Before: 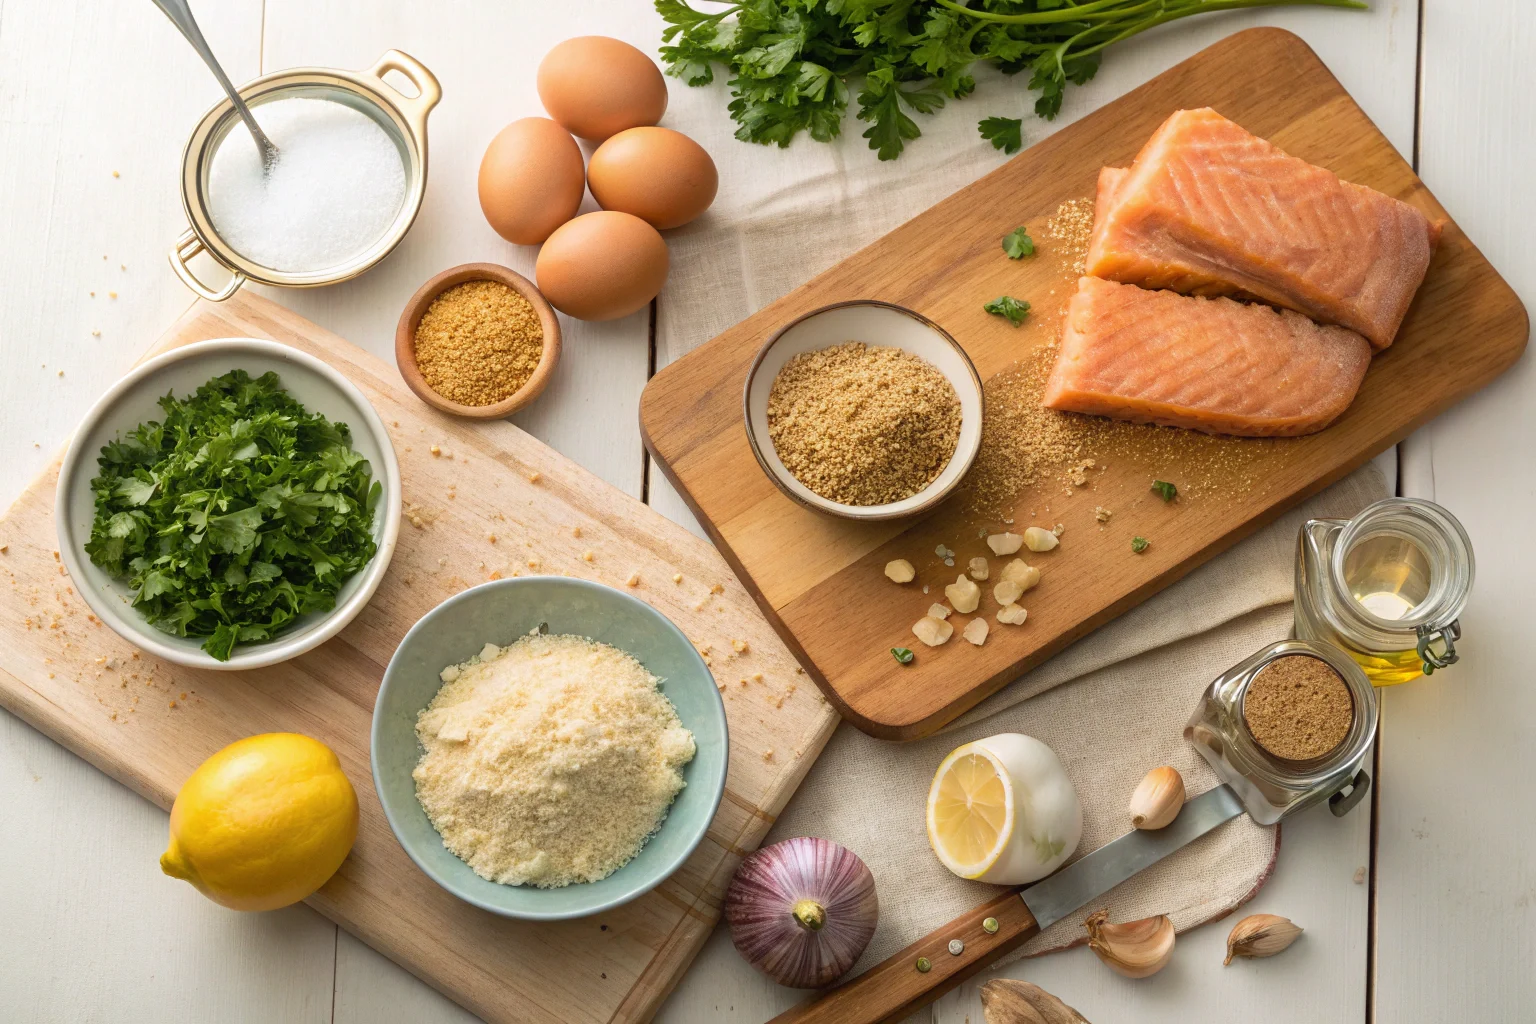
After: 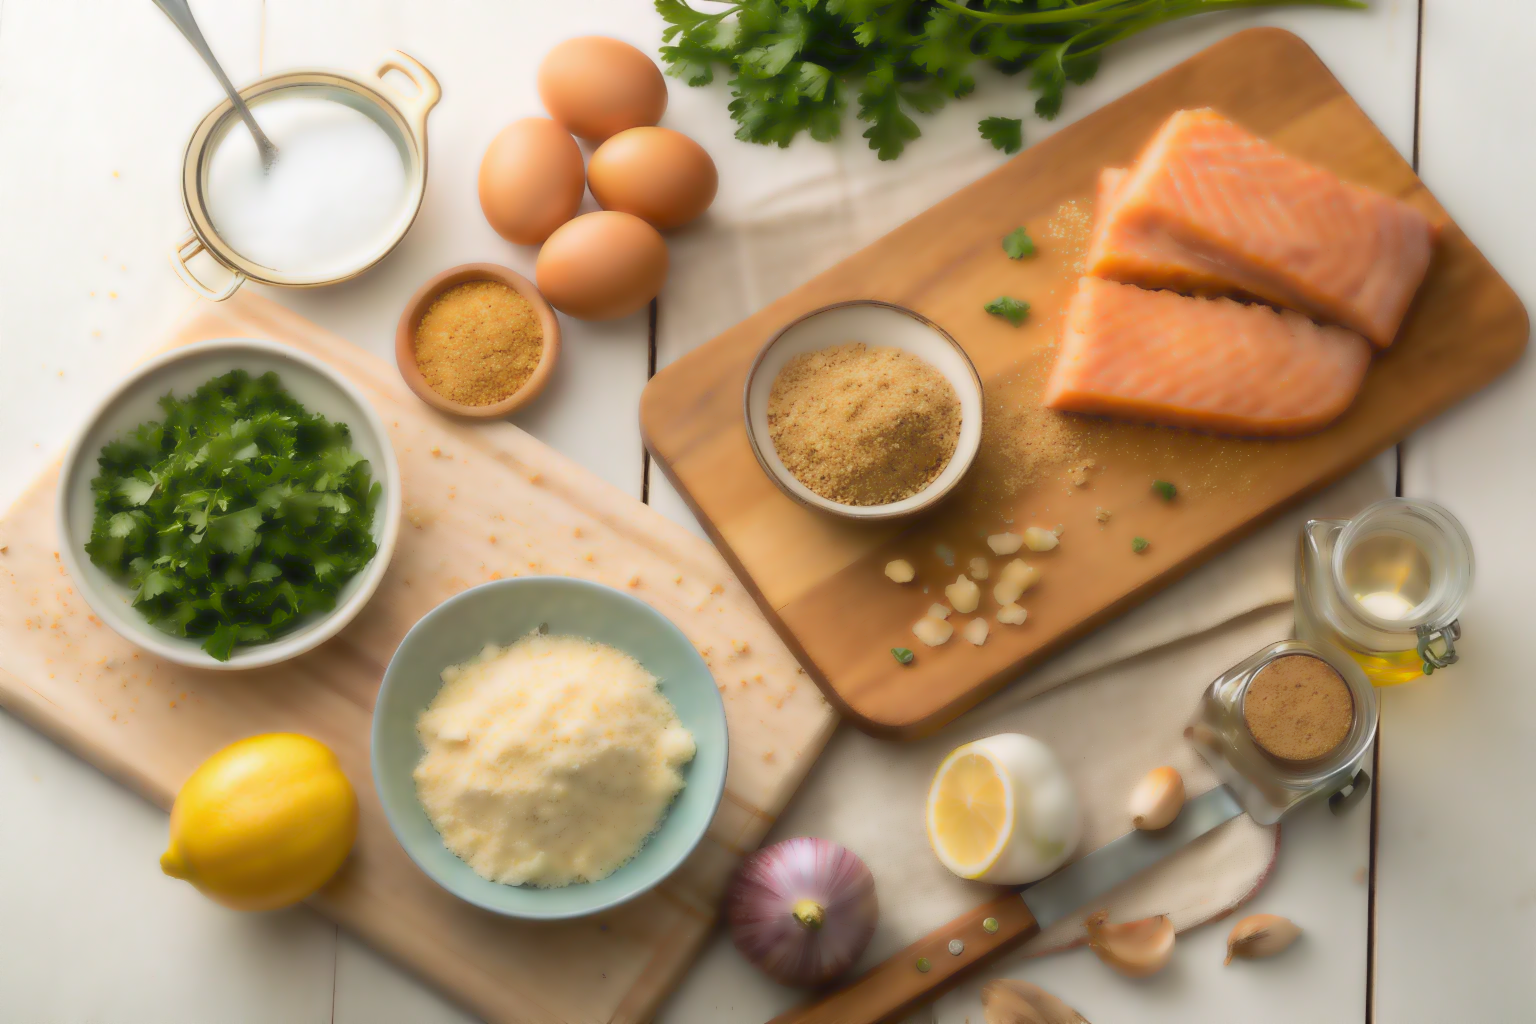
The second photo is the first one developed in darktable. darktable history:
color correction: highlights a* -0.137, highlights b* 0.137
lowpass: radius 4, soften with bilateral filter, unbound 0
